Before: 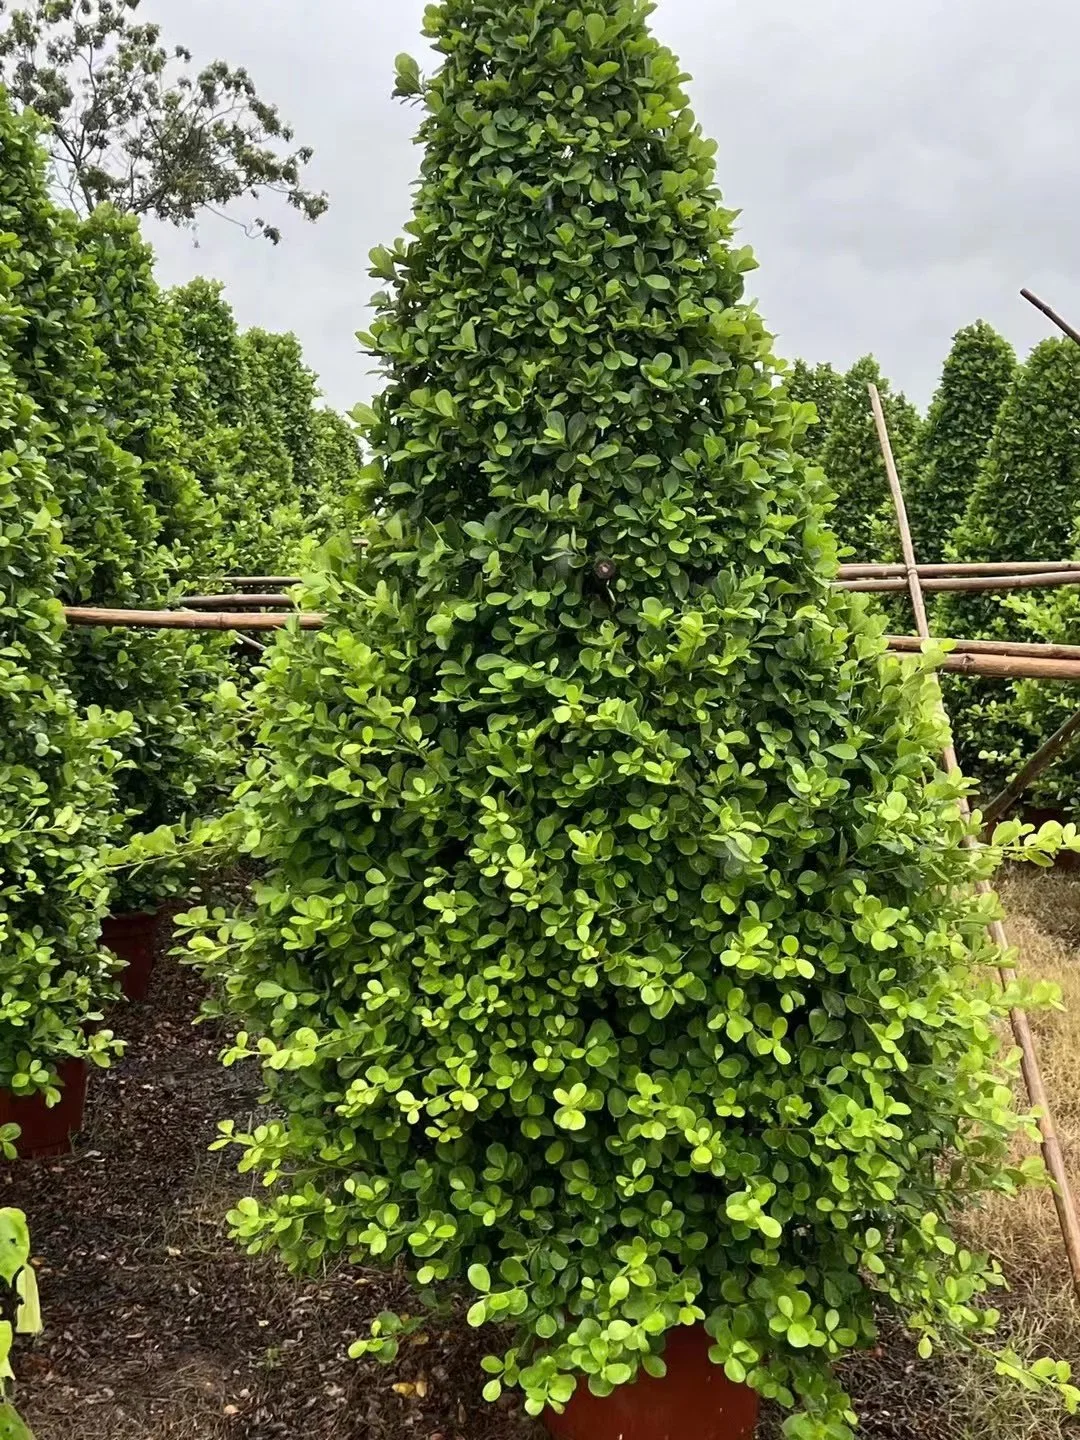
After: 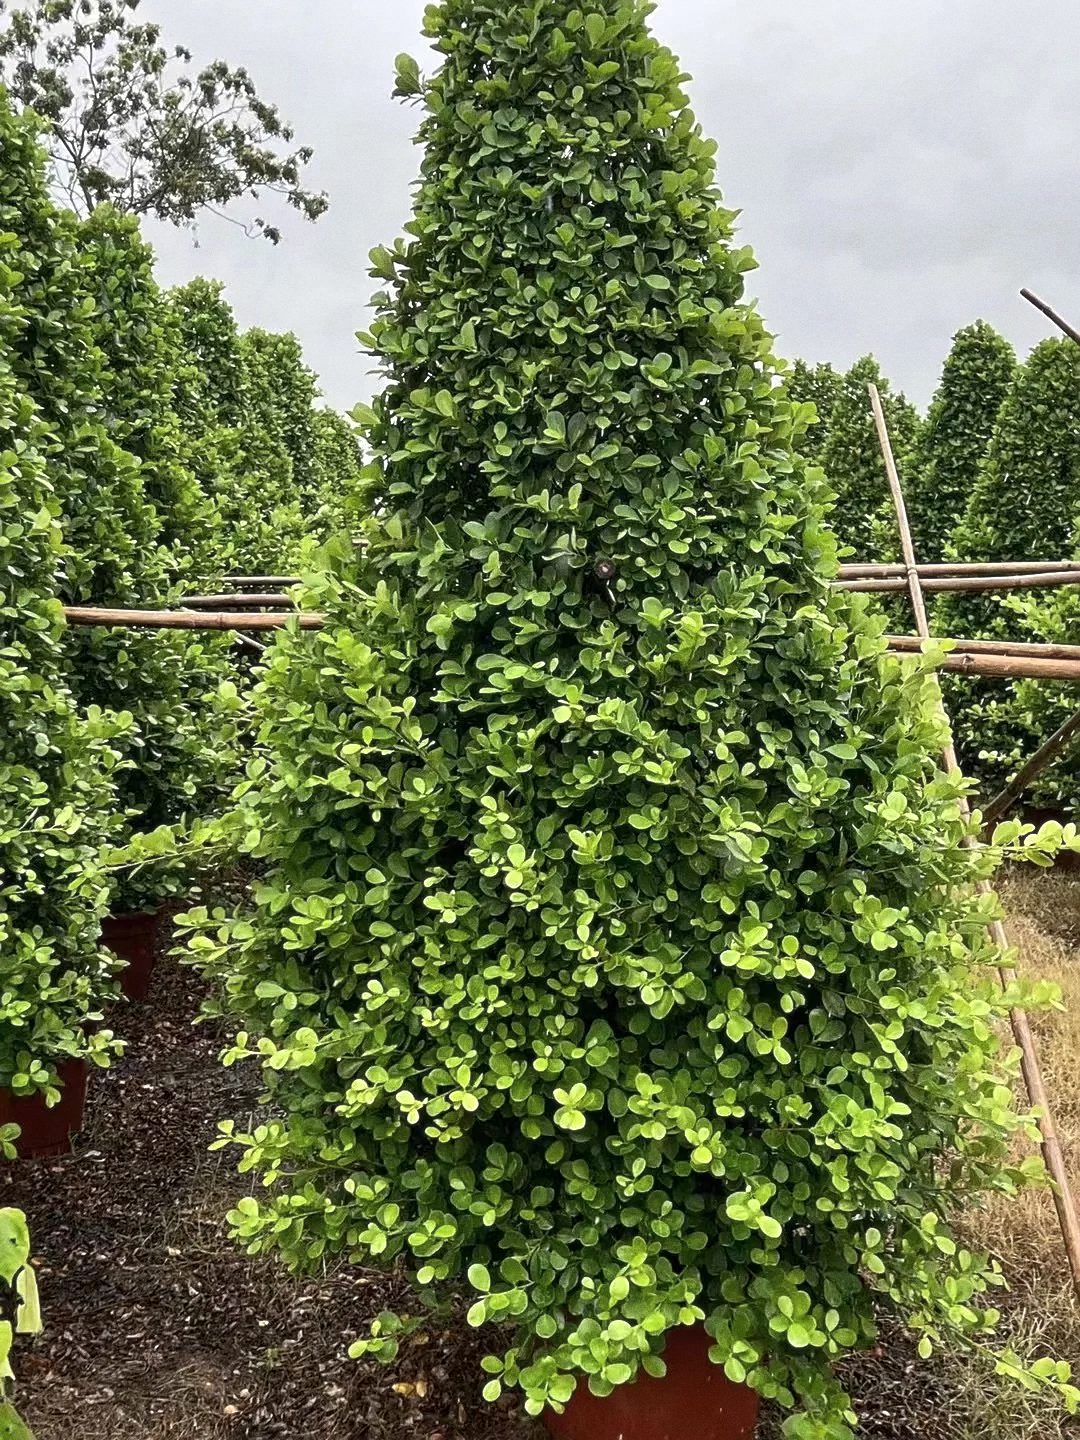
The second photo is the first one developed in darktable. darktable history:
soften: size 10%, saturation 50%, brightness 0.2 EV, mix 10%
sharpen: on, module defaults
grain: coarseness 0.09 ISO
